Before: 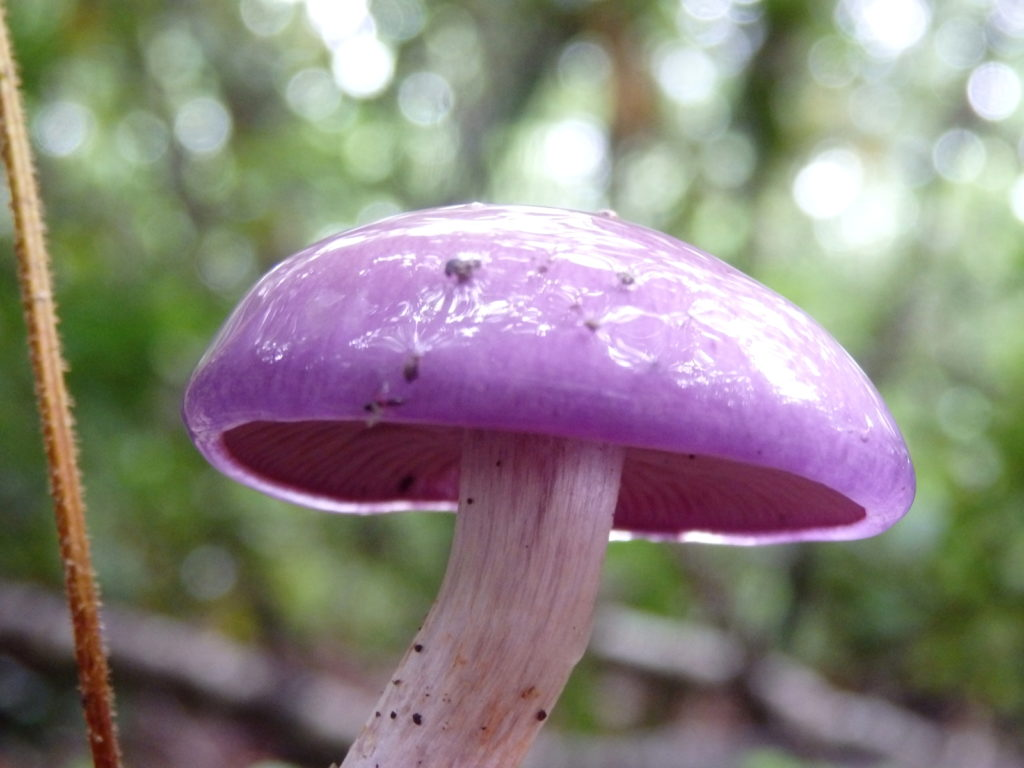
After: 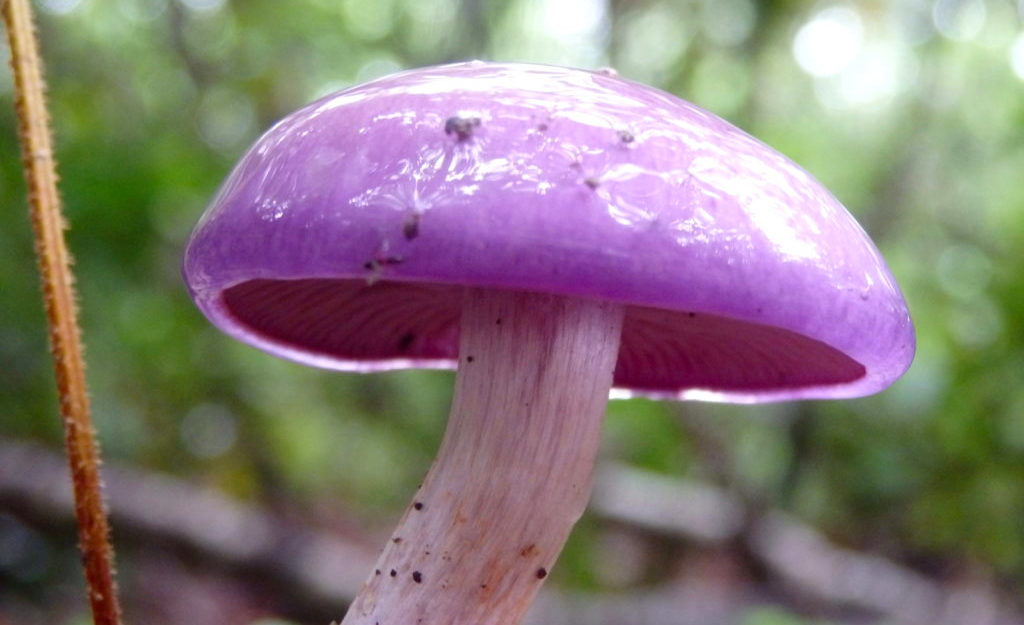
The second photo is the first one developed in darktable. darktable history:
crop and rotate: top 18.507%
contrast brightness saturation: contrast 0.04, saturation 0.16
